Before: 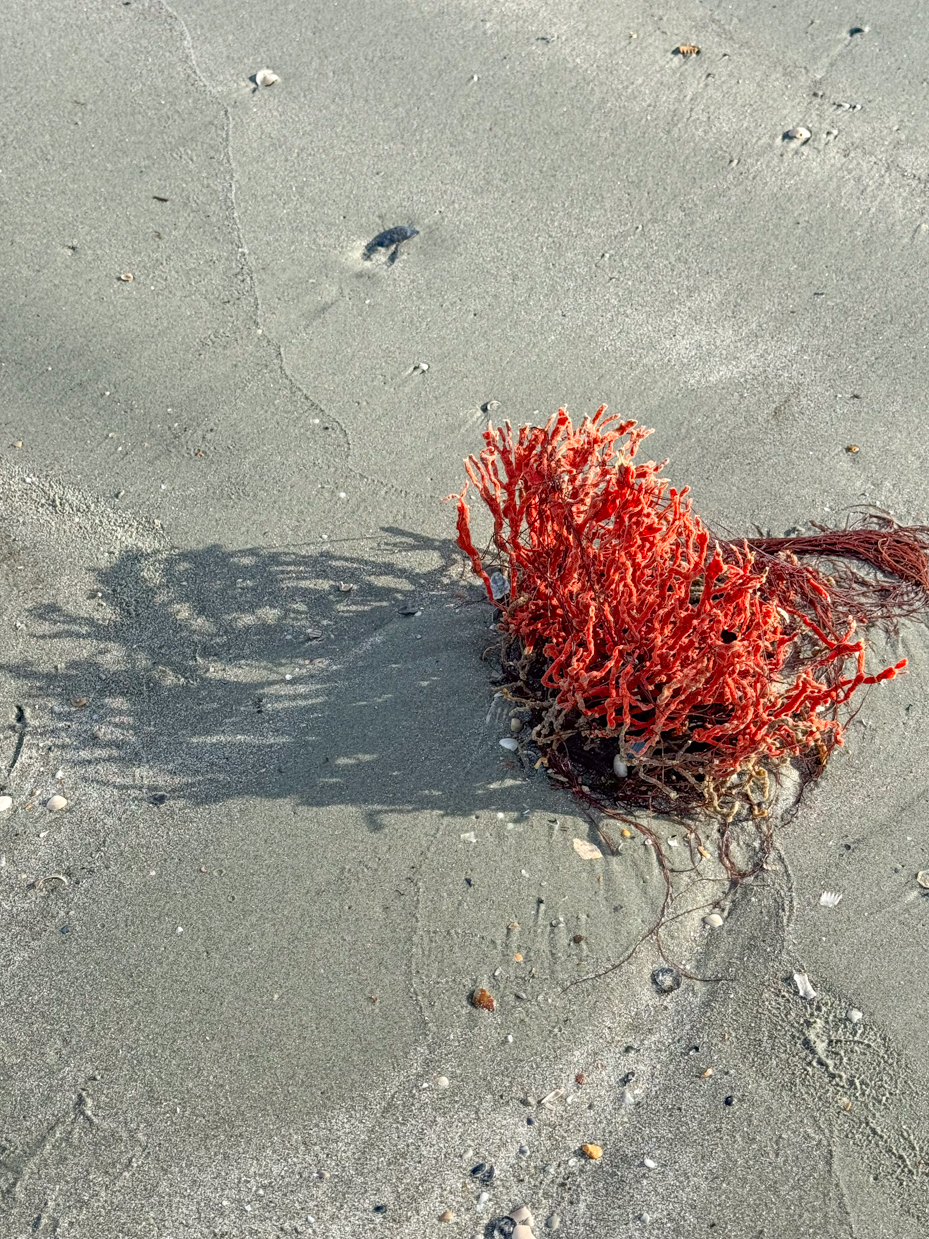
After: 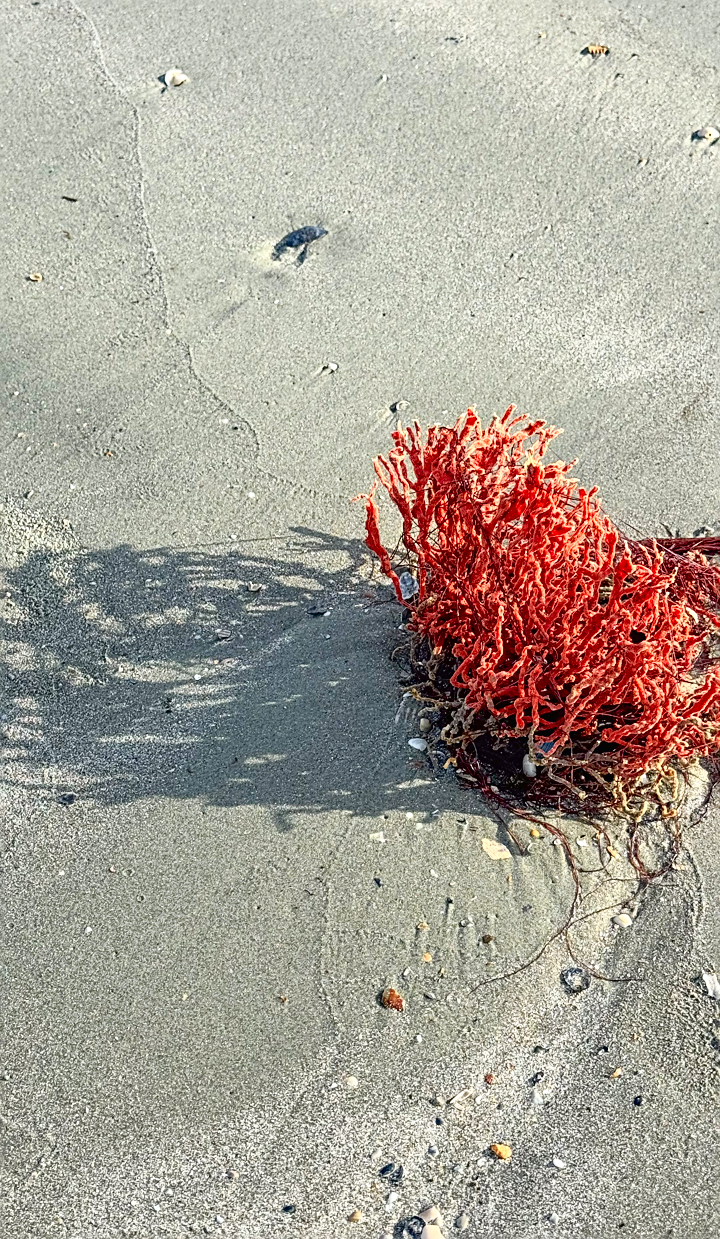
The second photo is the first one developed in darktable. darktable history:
sharpen: on, module defaults
crop: left 9.872%, right 12.585%
tone curve: curves: ch0 [(0, 0.01) (0.037, 0.032) (0.131, 0.108) (0.275, 0.286) (0.483, 0.517) (0.61, 0.661) (0.697, 0.768) (0.797, 0.876) (0.888, 0.952) (0.997, 0.995)]; ch1 [(0, 0) (0.312, 0.262) (0.425, 0.402) (0.5, 0.5) (0.527, 0.532) (0.556, 0.585) (0.683, 0.706) (0.746, 0.77) (1, 1)]; ch2 [(0, 0) (0.223, 0.185) (0.333, 0.284) (0.432, 0.4) (0.502, 0.502) (0.525, 0.527) (0.545, 0.564) (0.587, 0.613) (0.636, 0.654) (0.711, 0.729) (0.845, 0.855) (0.998, 0.977)], color space Lab, independent channels, preserve colors none
